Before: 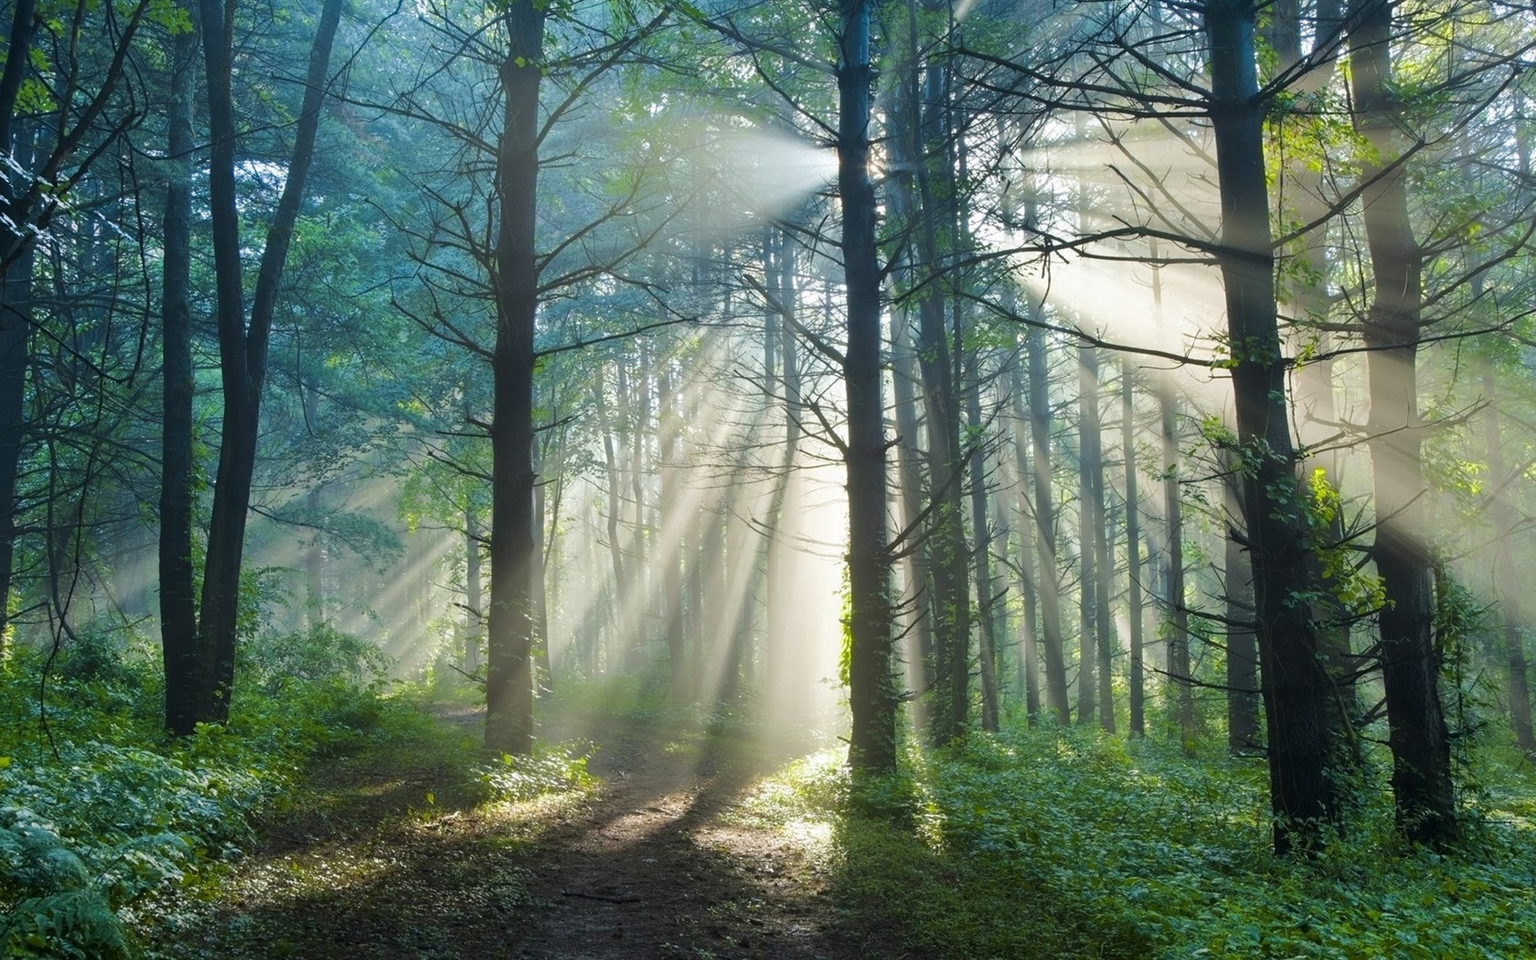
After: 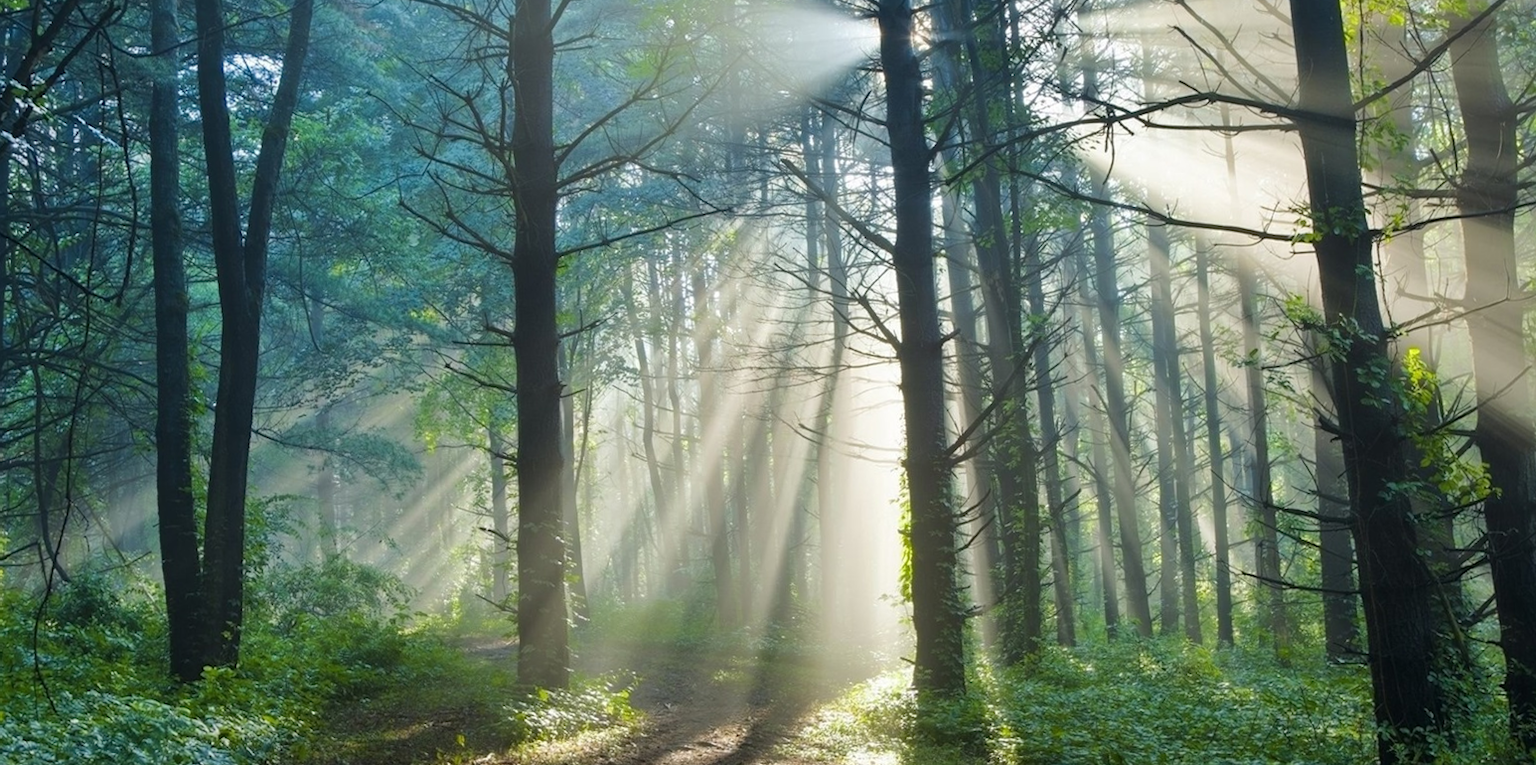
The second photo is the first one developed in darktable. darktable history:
crop and rotate: angle 0.03°, top 11.643%, right 5.651%, bottom 11.189%
rotate and perspective: rotation -2°, crop left 0.022, crop right 0.978, crop top 0.049, crop bottom 0.951
